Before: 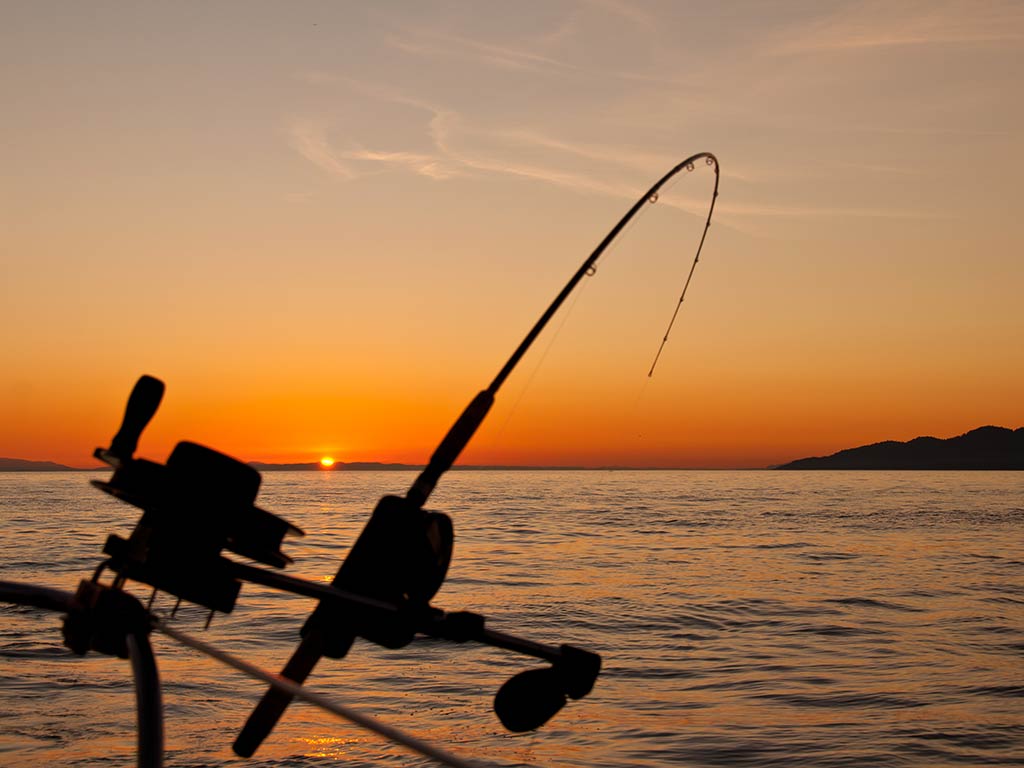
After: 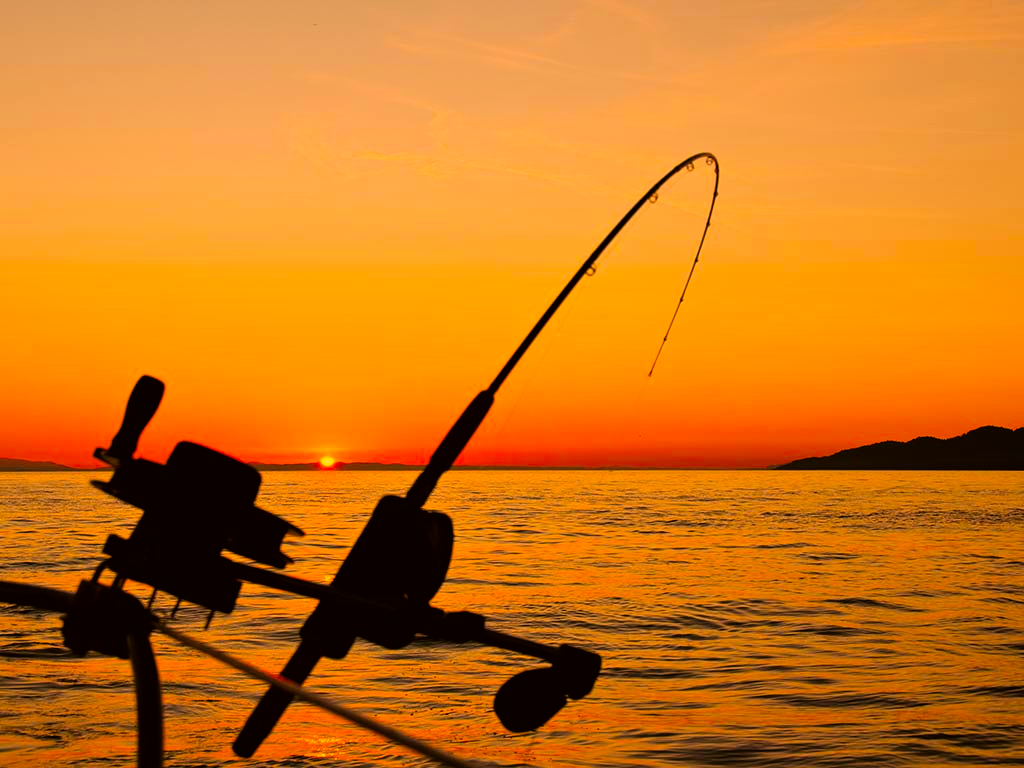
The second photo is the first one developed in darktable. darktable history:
contrast brightness saturation: contrast 0.195, brightness 0.157, saturation 0.216
color balance rgb: perceptual saturation grading › global saturation 30.967%
color correction: highlights a* 18.09, highlights b* 35.87, shadows a* 1, shadows b* 6.22, saturation 1.03
filmic rgb: black relative exposure -8.49 EV, white relative exposure 5.56 EV, threshold 5.96 EV, hardness 3.38, contrast 1.02, color science v6 (2022), enable highlight reconstruction true
